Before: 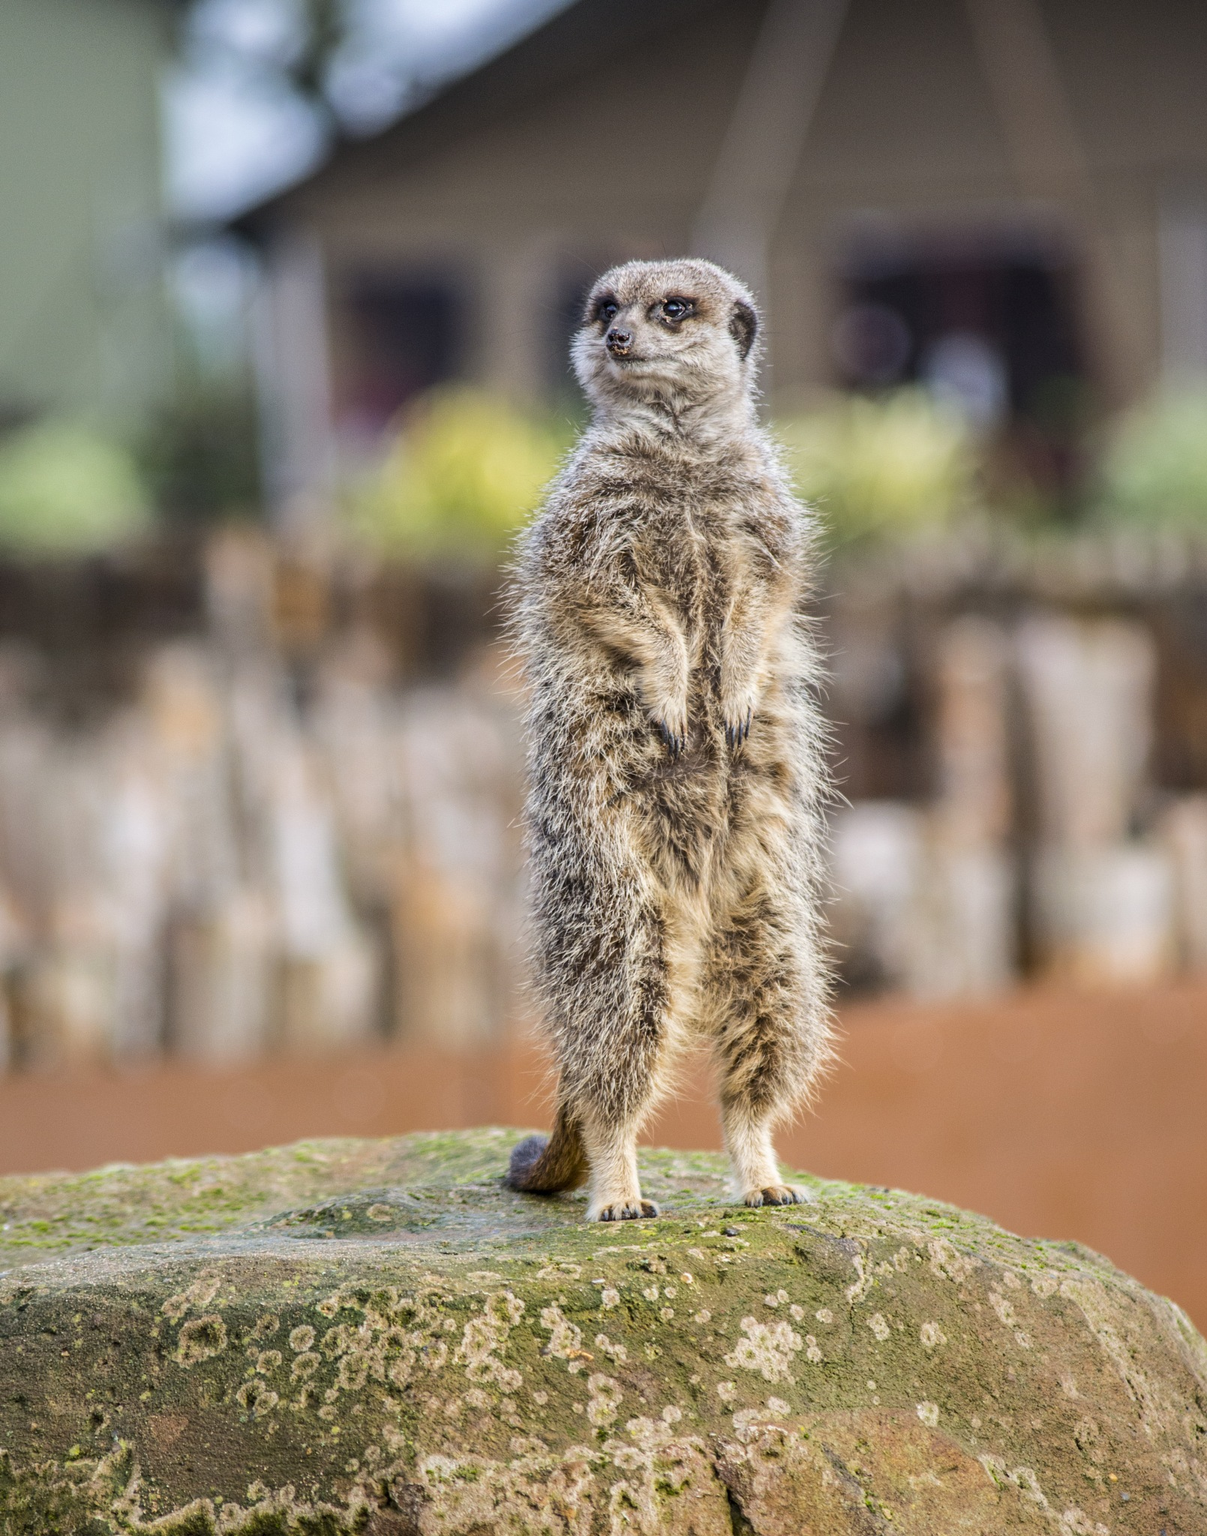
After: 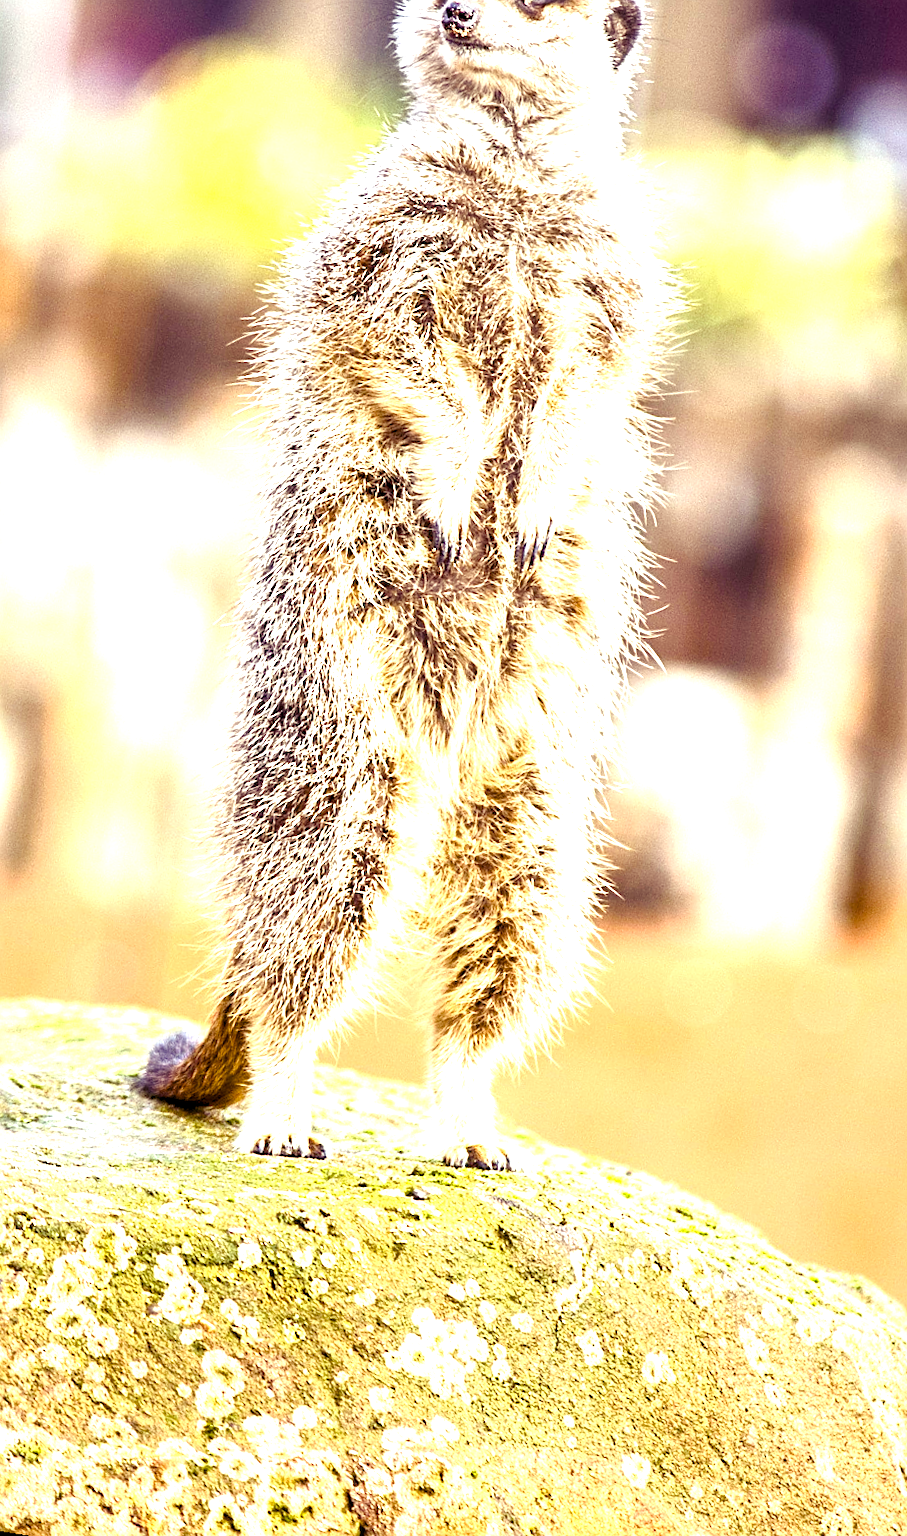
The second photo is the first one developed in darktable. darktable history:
exposure: black level correction 0, exposure 1.388 EV, compensate exposure bias true, compensate highlight preservation false
white balance: emerald 1
sharpen: on, module defaults
color balance rgb: shadows lift › luminance -21.66%, shadows lift › chroma 8.98%, shadows lift › hue 283.37°, power › chroma 1.55%, power › hue 25.59°, highlights gain › luminance 6.08%, highlights gain › chroma 2.55%, highlights gain › hue 90°, global offset › luminance -0.87%, perceptual saturation grading › global saturation 27.49%, perceptual saturation grading › highlights -28.39%, perceptual saturation grading › mid-tones 15.22%, perceptual saturation grading › shadows 33.98%, perceptual brilliance grading › highlights 10%, perceptual brilliance grading › mid-tones 5%
rotate and perspective: rotation 9.12°, automatic cropping off
crop: left 31.379%, top 24.658%, right 20.326%, bottom 6.628%
